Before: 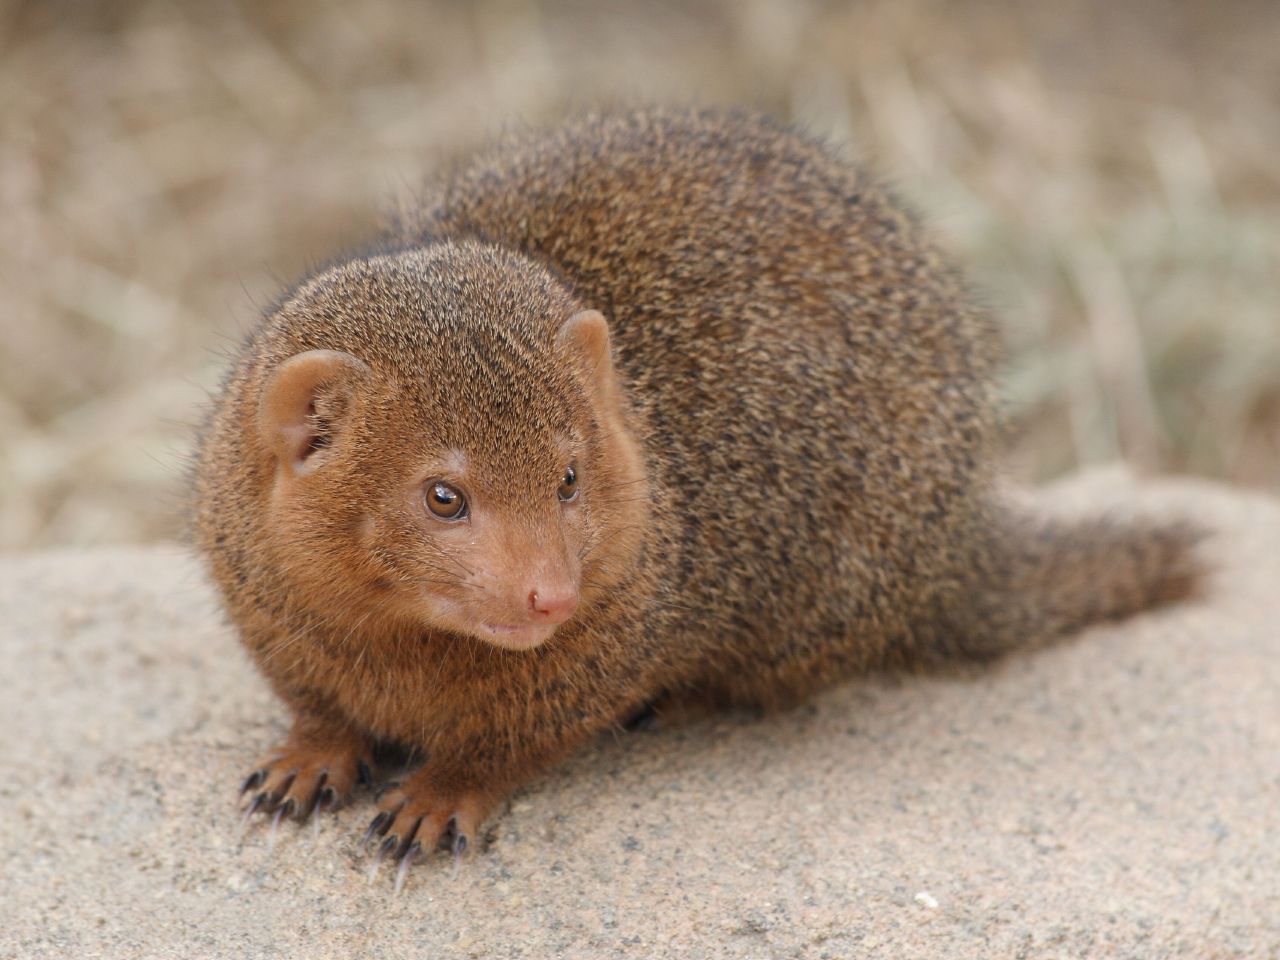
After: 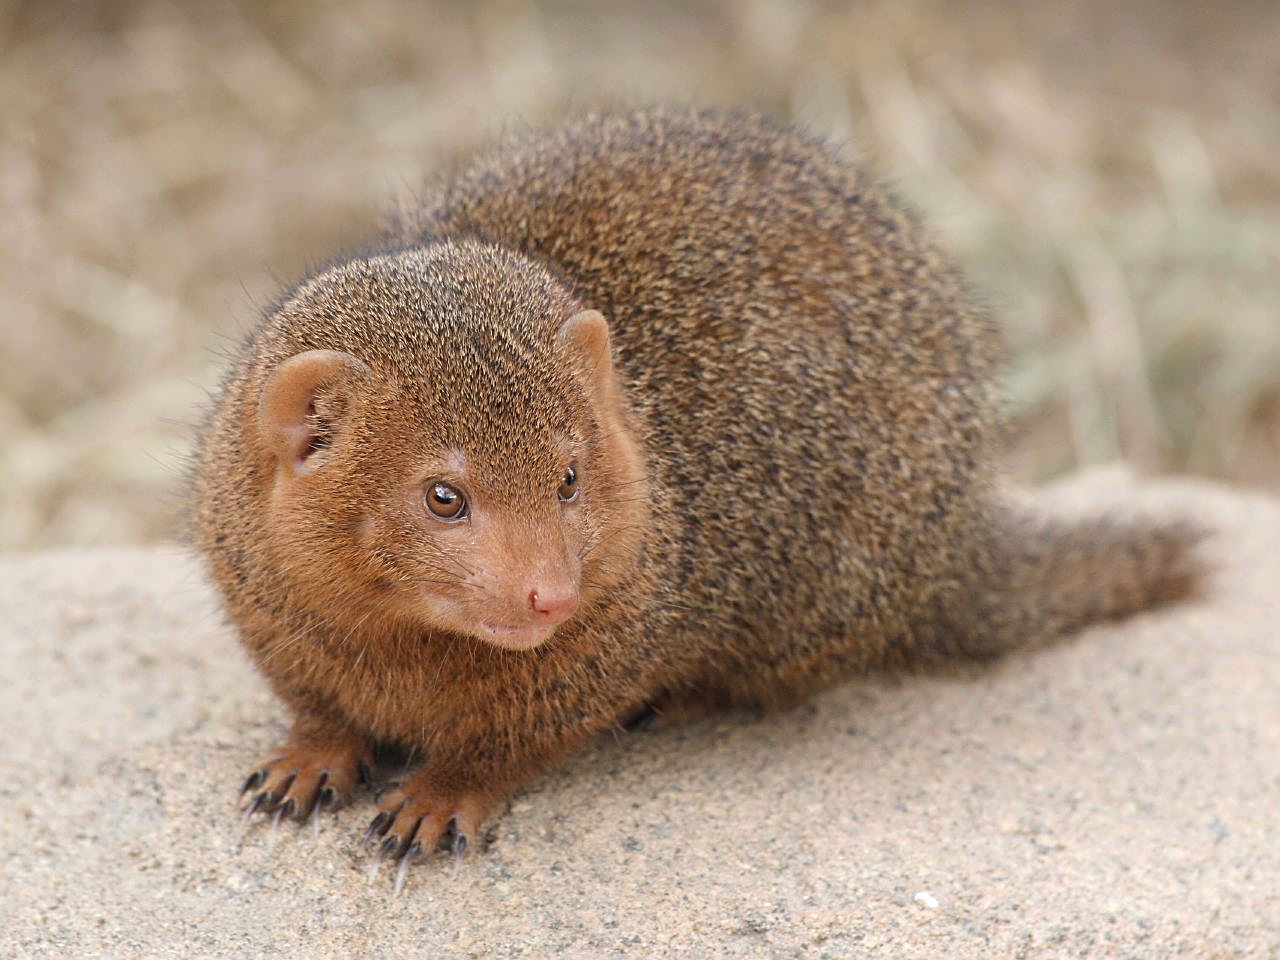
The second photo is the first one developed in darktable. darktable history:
exposure: exposure 0.197 EV, compensate highlight preservation false
sharpen: on, module defaults
